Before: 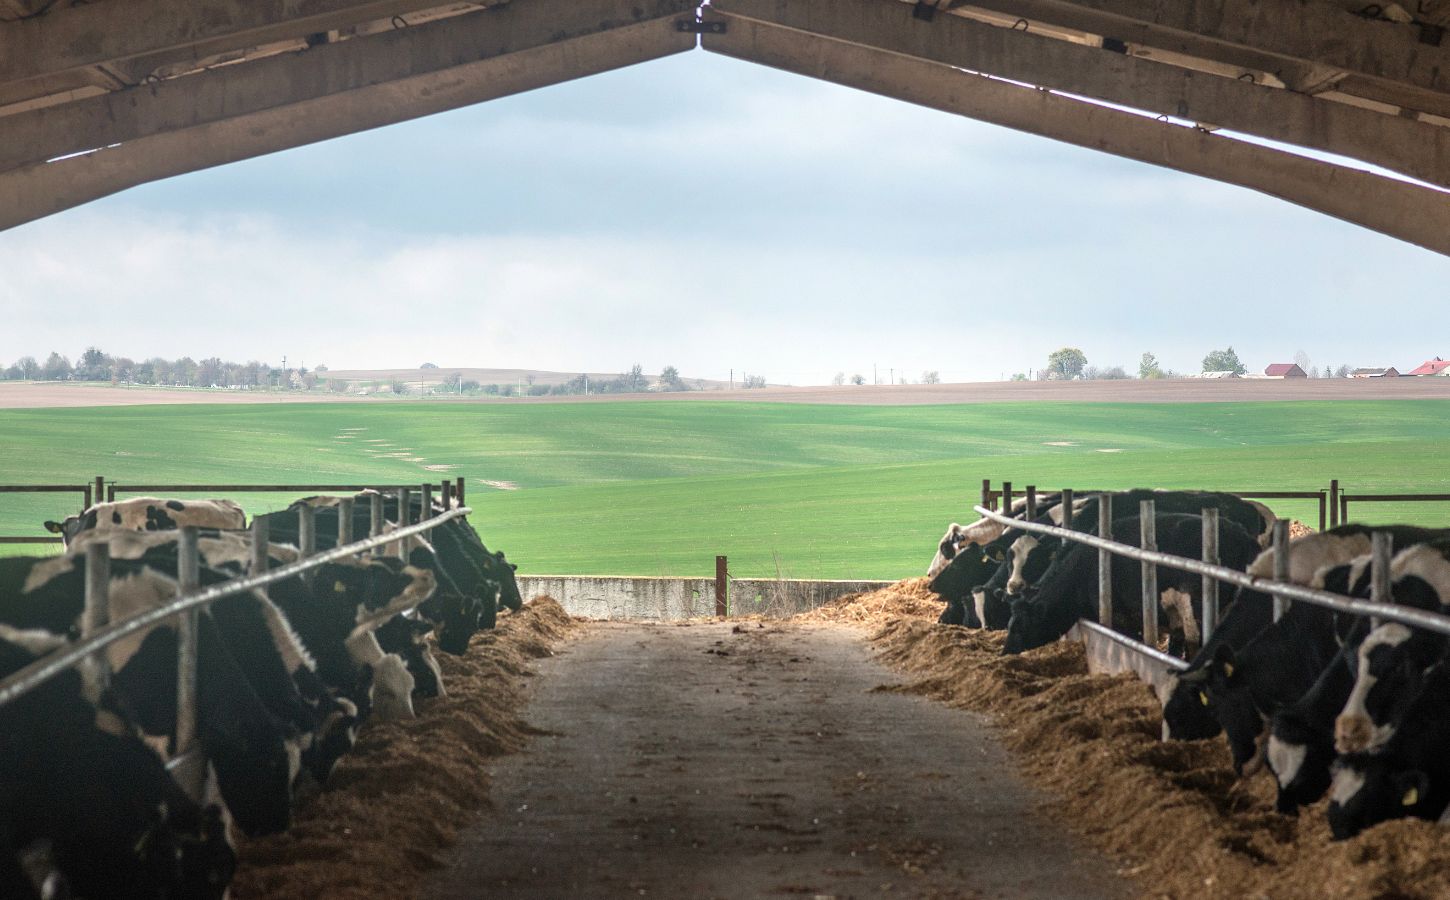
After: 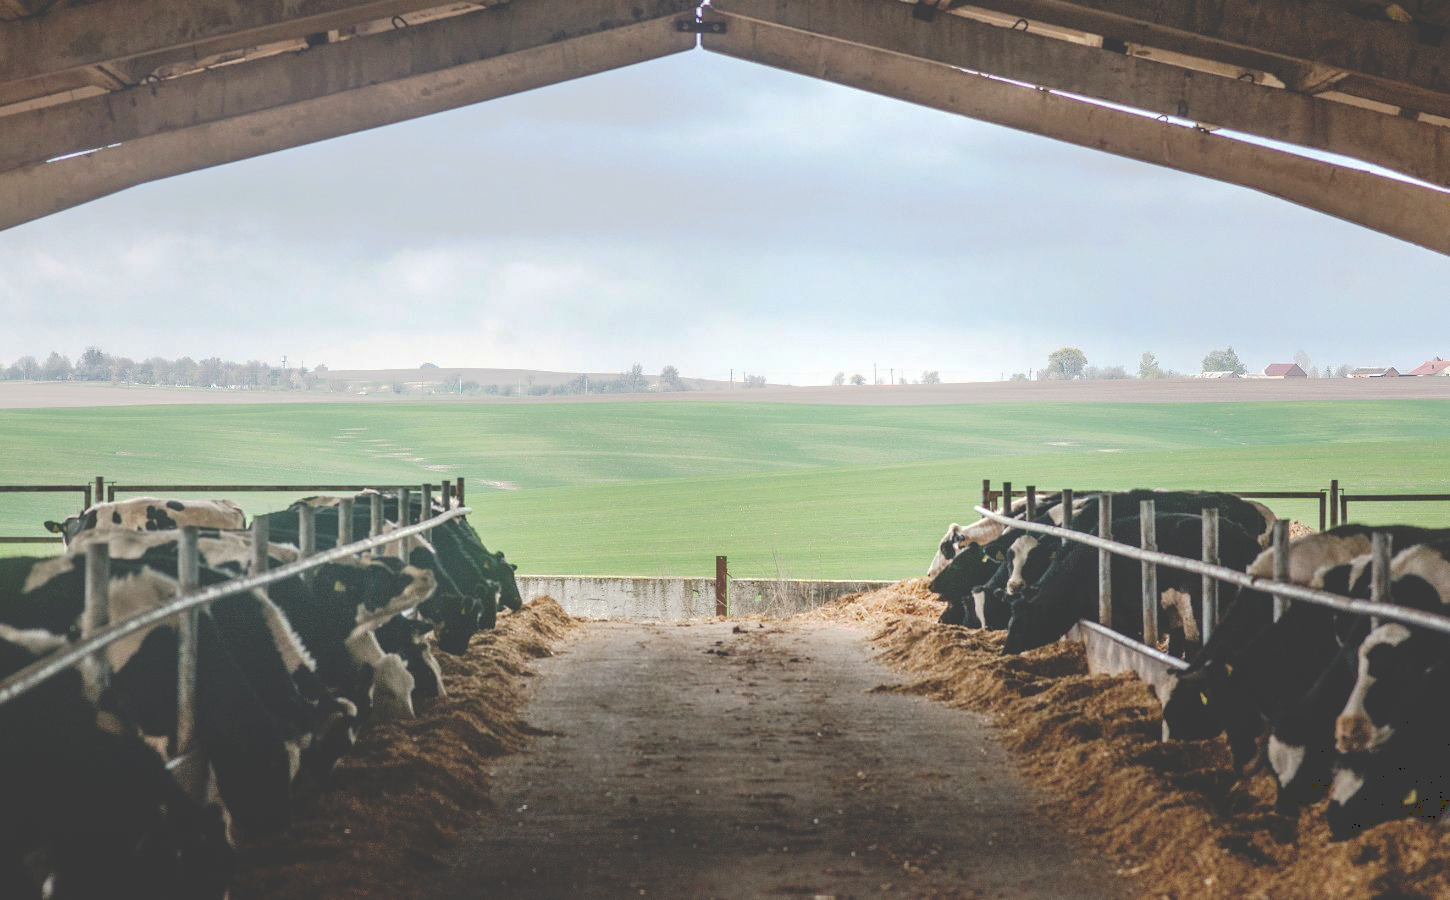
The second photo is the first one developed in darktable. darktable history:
tone curve: curves: ch0 [(0, 0) (0.003, 0.232) (0.011, 0.232) (0.025, 0.232) (0.044, 0.233) (0.069, 0.234) (0.1, 0.237) (0.136, 0.247) (0.177, 0.258) (0.224, 0.283) (0.277, 0.332) (0.335, 0.401) (0.399, 0.483) (0.468, 0.56) (0.543, 0.637) (0.623, 0.706) (0.709, 0.764) (0.801, 0.816) (0.898, 0.859) (1, 1)], preserve colors none
tone equalizer: on, module defaults
